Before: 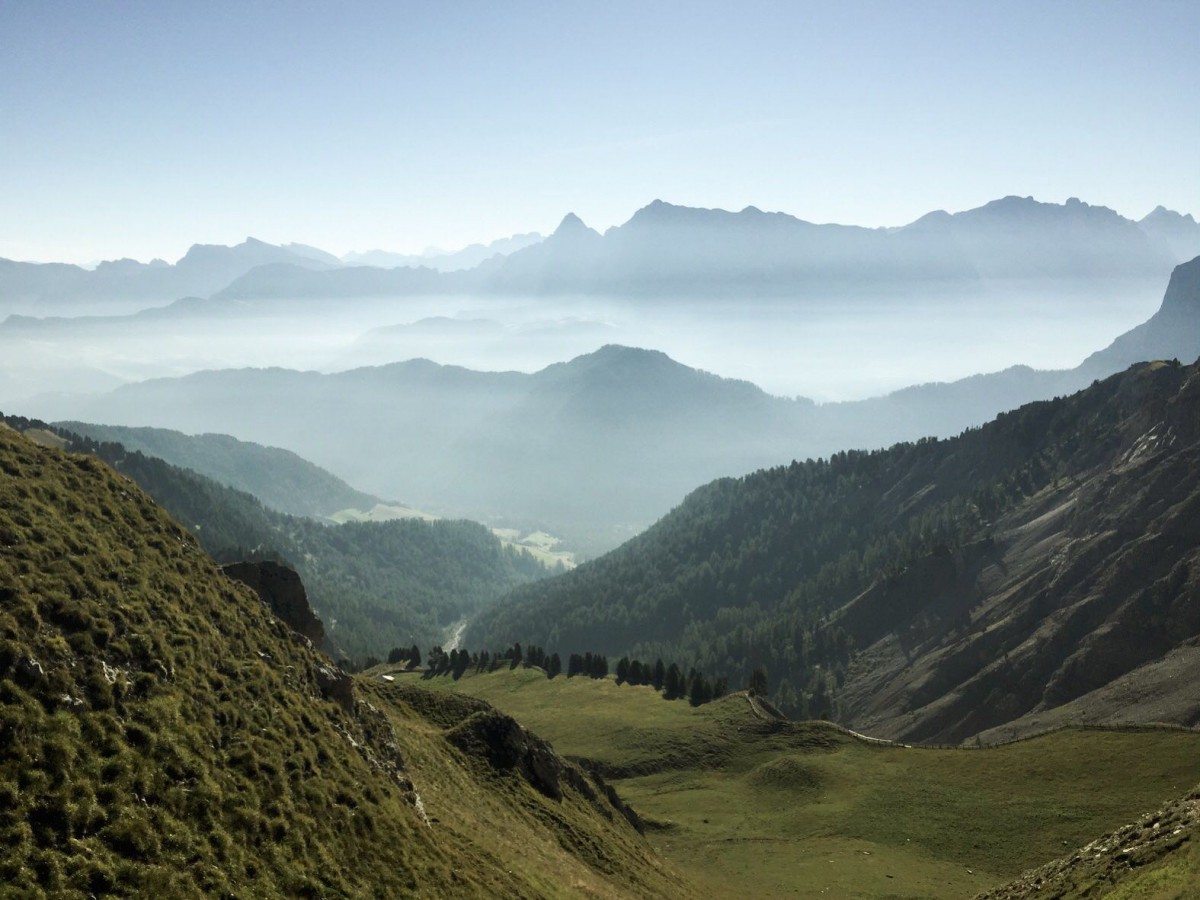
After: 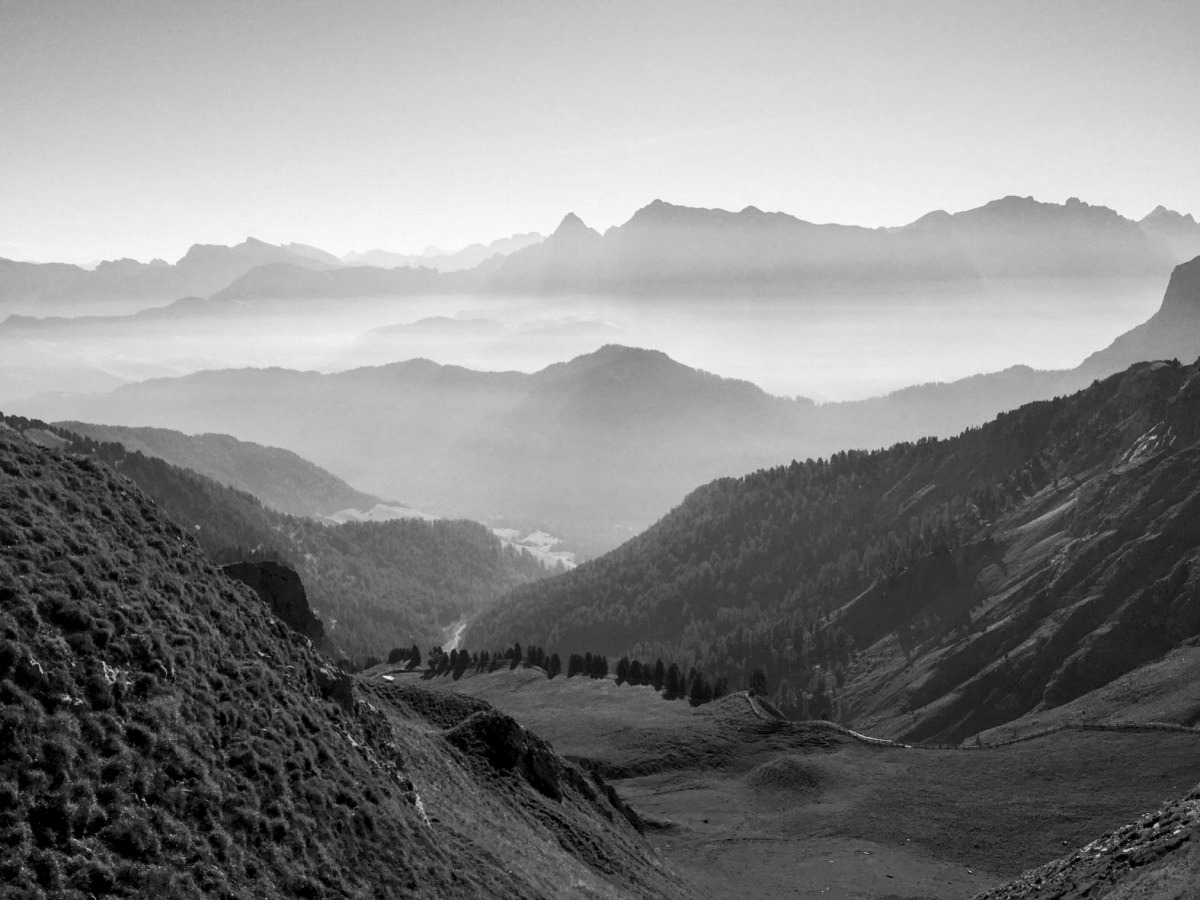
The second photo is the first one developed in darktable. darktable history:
color calibration: output gray [0.21, 0.42, 0.37, 0], gray › normalize channels true, illuminant same as pipeline (D50), adaptation XYZ, x 0.346, y 0.359, gamut compression 0
local contrast: on, module defaults
